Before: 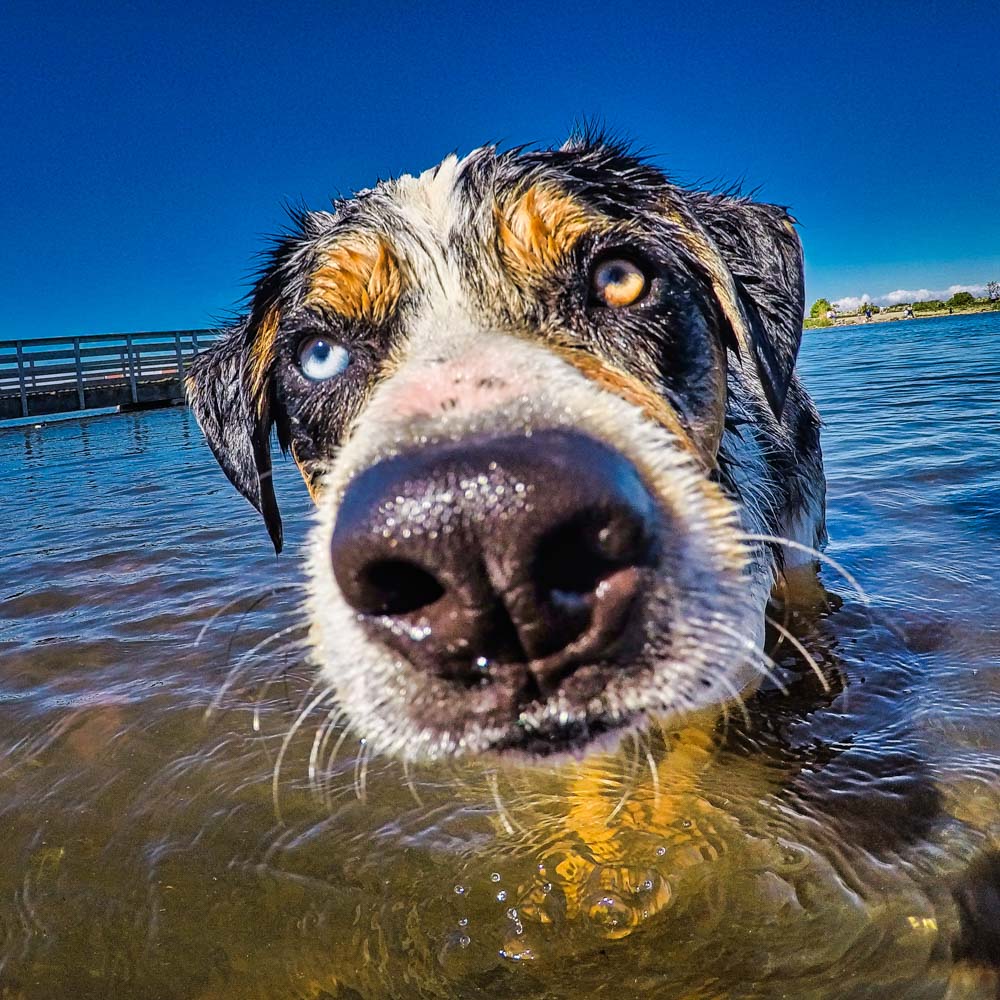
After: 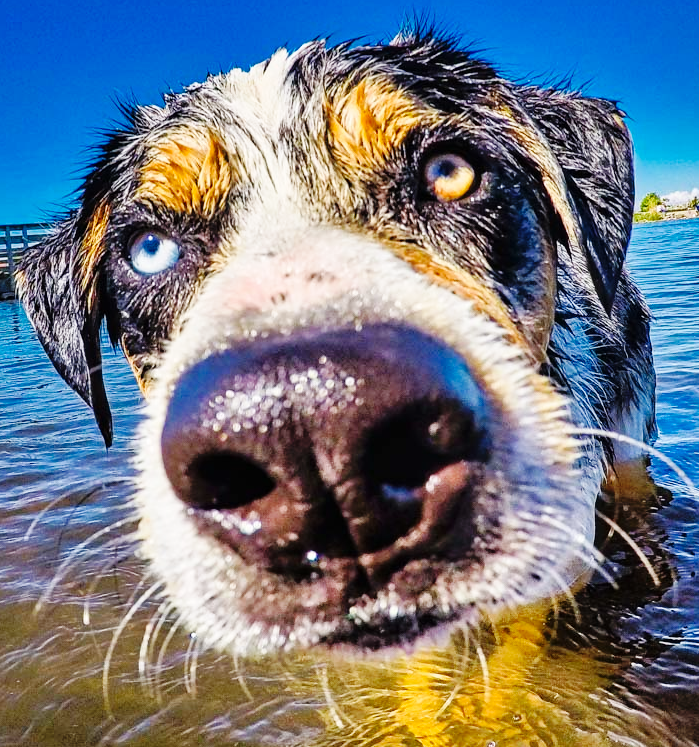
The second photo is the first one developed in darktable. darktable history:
crop and rotate: left 17.046%, top 10.659%, right 12.989%, bottom 14.553%
rgb curve: curves: ch0 [(0, 0) (0.053, 0.068) (0.122, 0.128) (1, 1)]
exposure: compensate highlight preservation false
base curve: curves: ch0 [(0, 0) (0.036, 0.025) (0.121, 0.166) (0.206, 0.329) (0.605, 0.79) (1, 1)], preserve colors none
